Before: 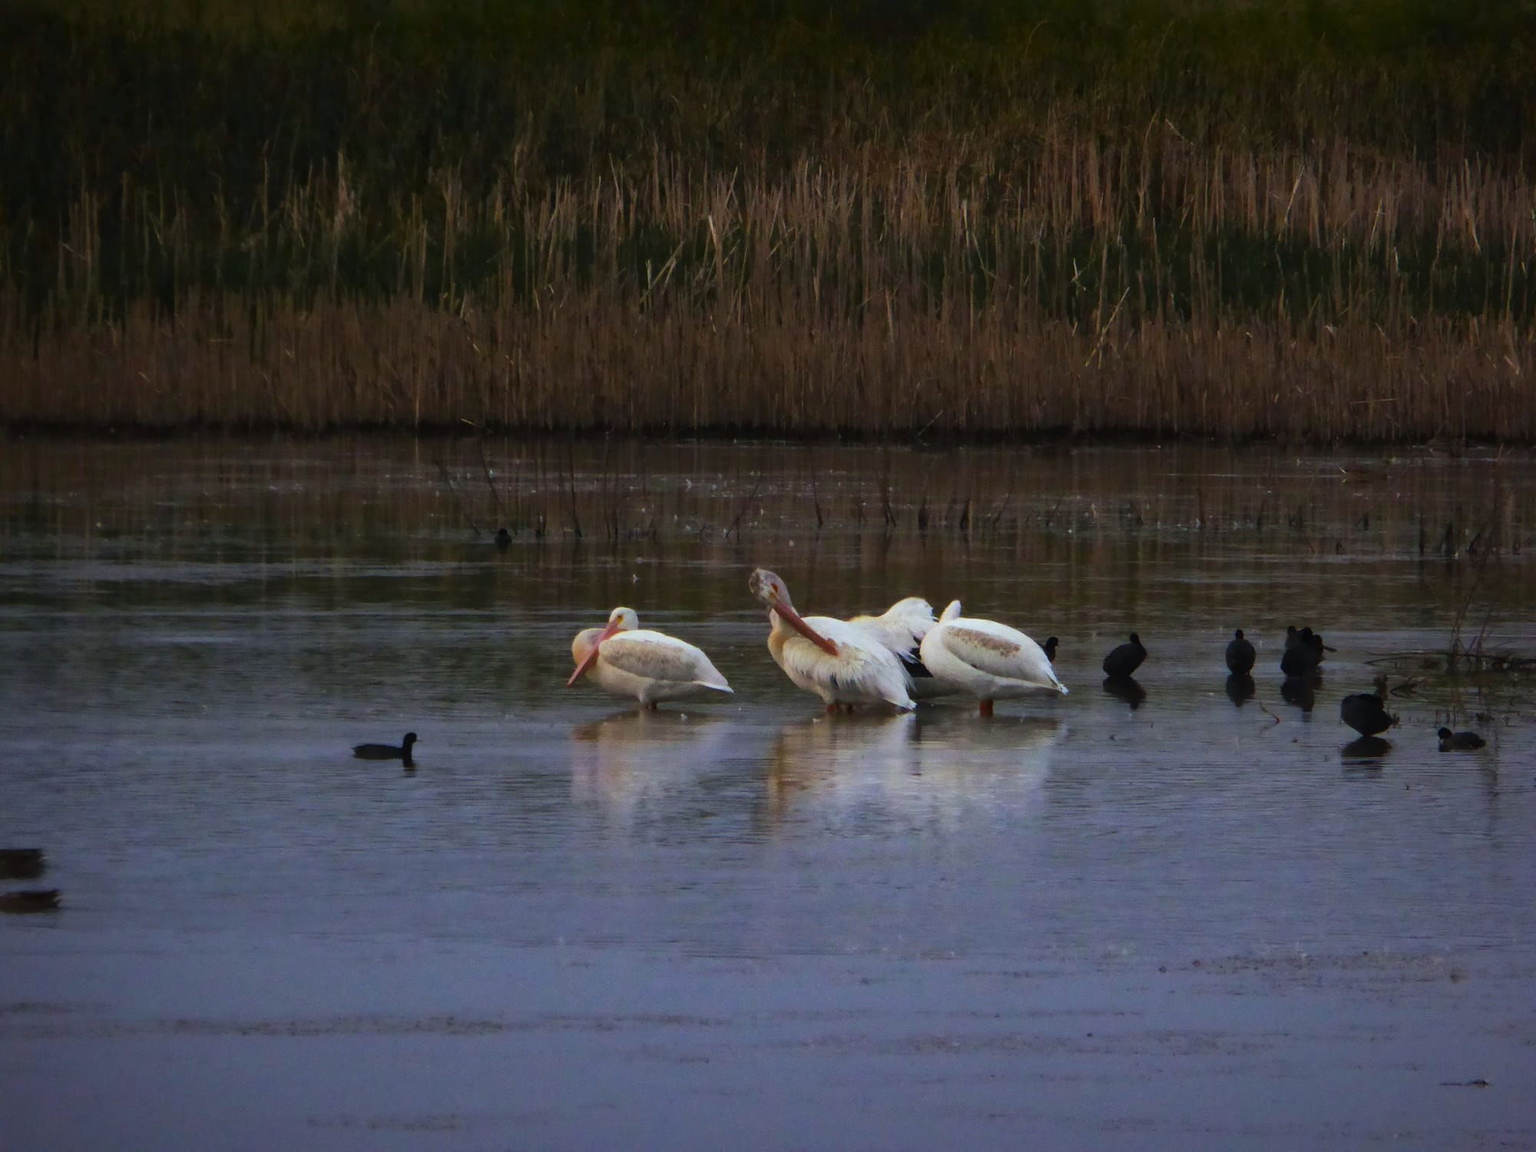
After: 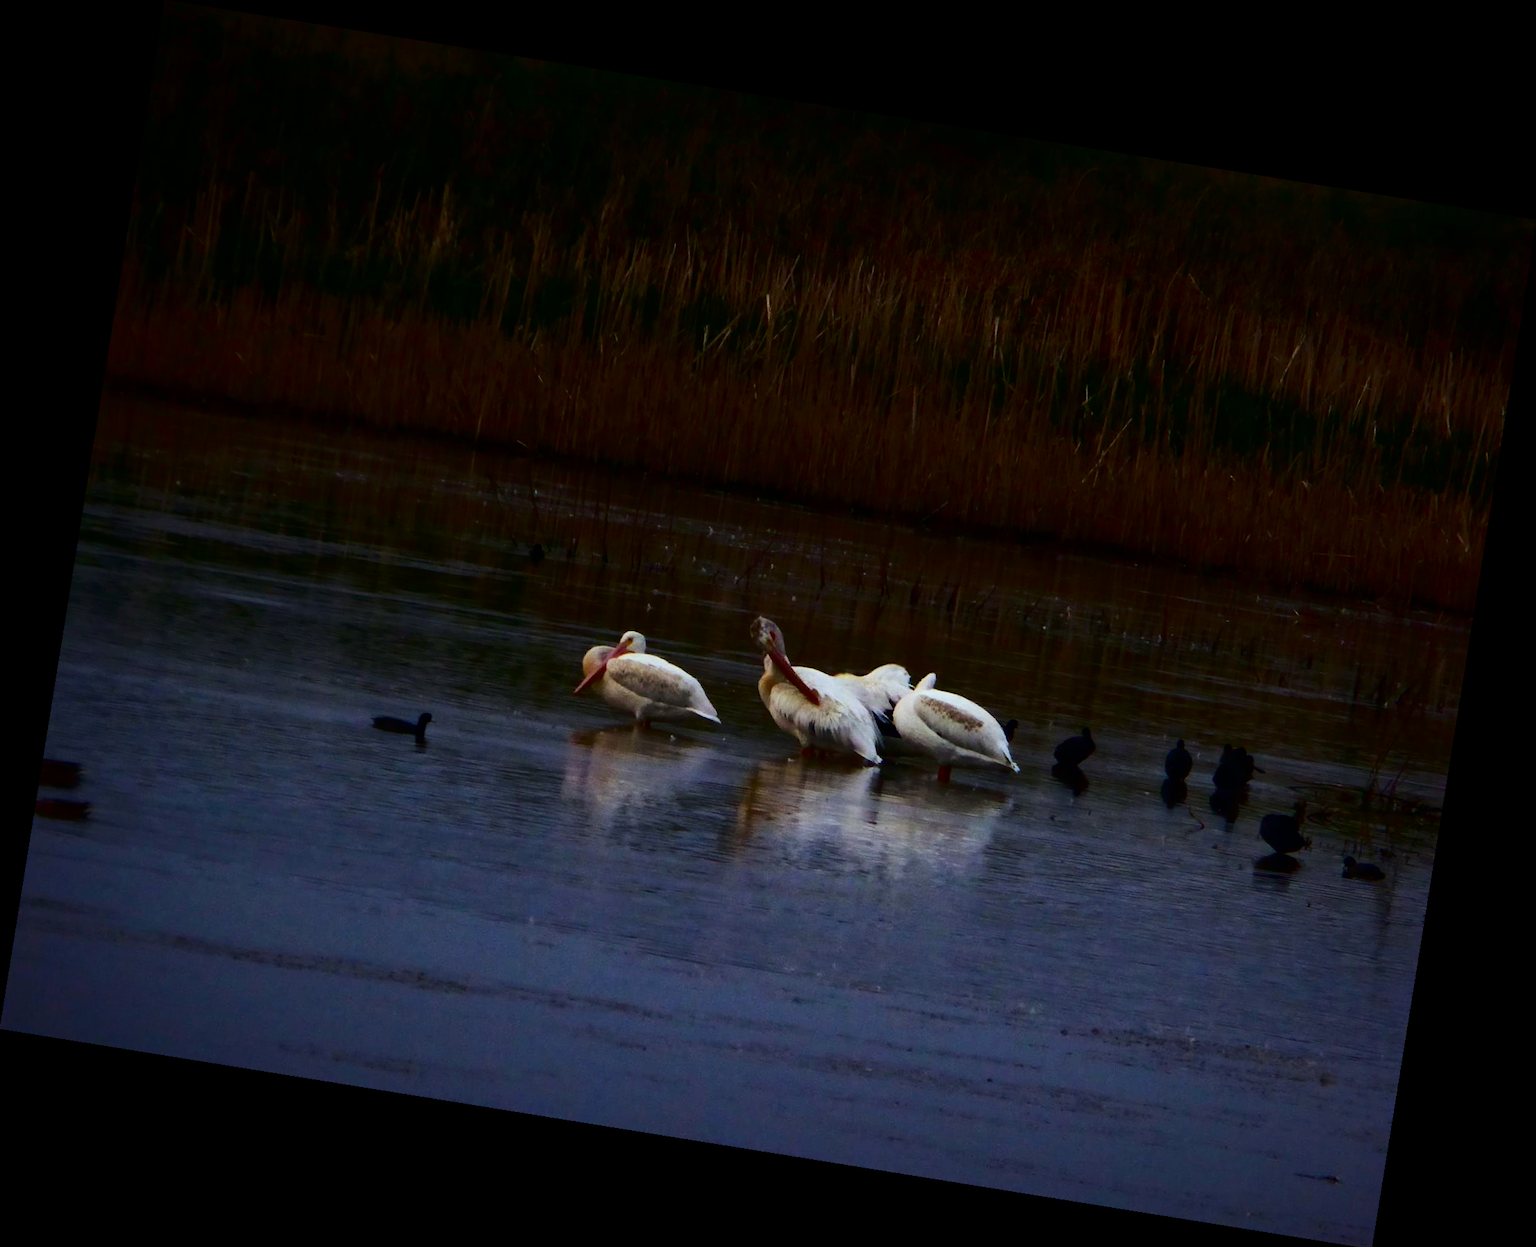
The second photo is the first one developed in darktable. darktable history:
contrast brightness saturation: contrast 0.24, brightness -0.24, saturation 0.14
rotate and perspective: rotation 9.12°, automatic cropping off
